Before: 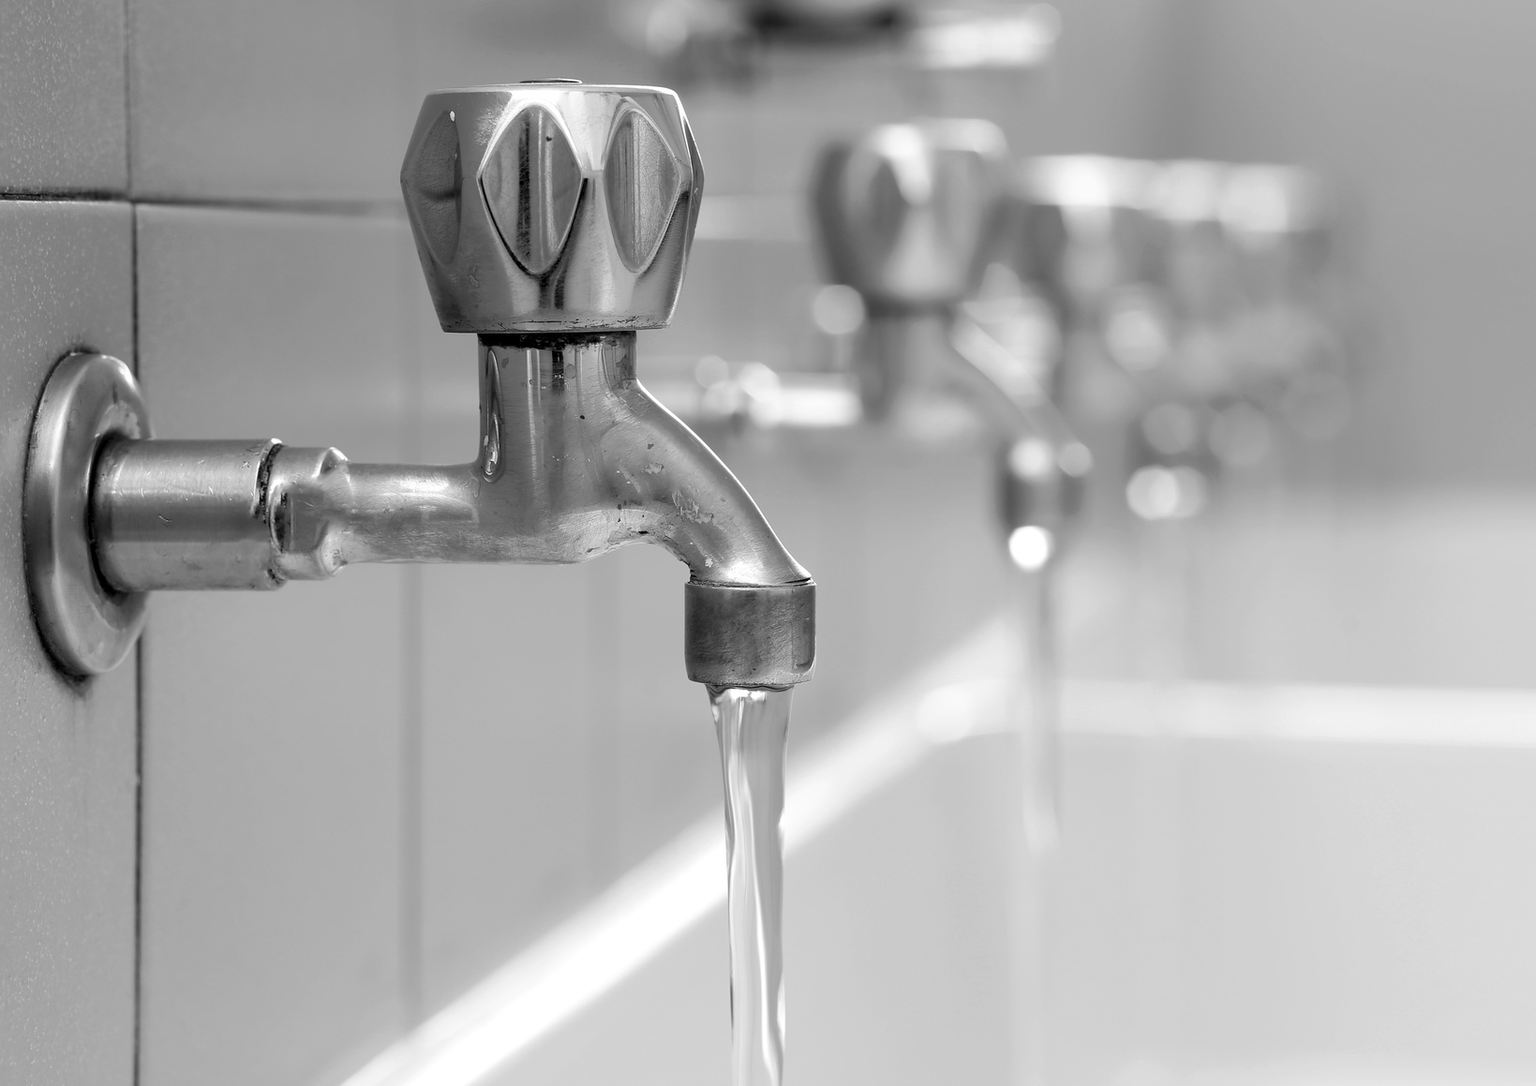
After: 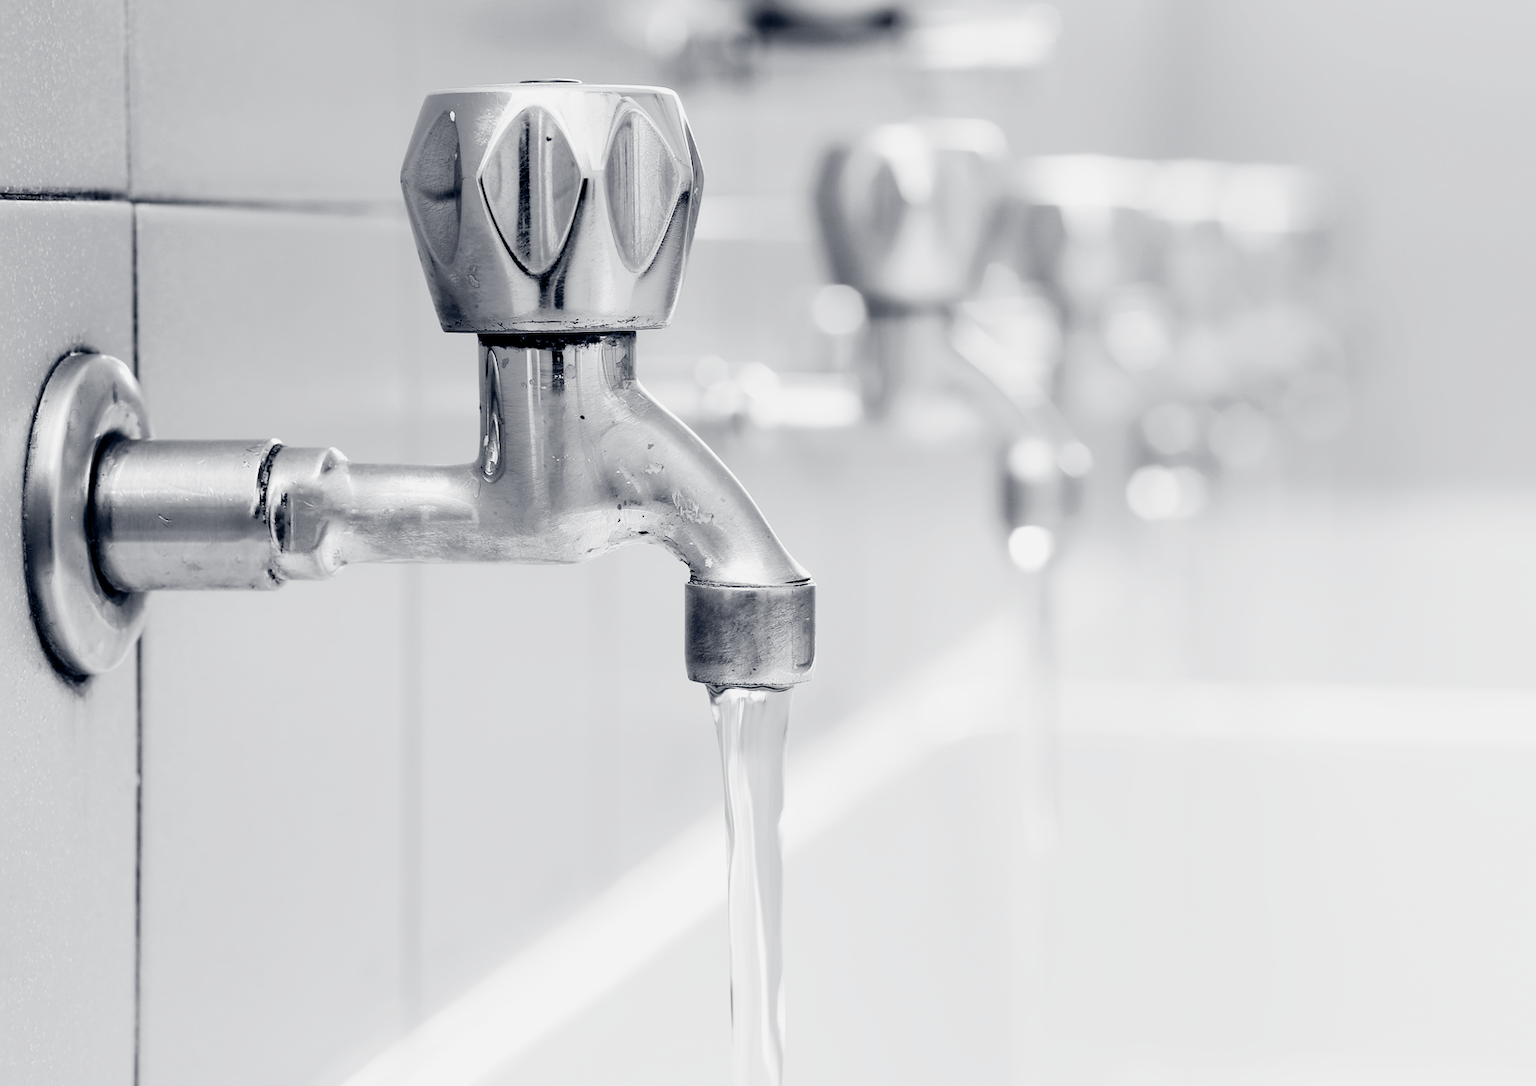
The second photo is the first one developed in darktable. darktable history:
filmic rgb: black relative exposure -7.65 EV, white relative exposure 4.56 EV, threshold 3.04 EV, hardness 3.61, contrast 1.051, enable highlight reconstruction true
exposure: black level correction 0, exposure 0.498 EV, compensate highlight preservation false
tone curve: curves: ch0 [(0, 0) (0.051, 0.027) (0.096, 0.071) (0.219, 0.248) (0.428, 0.52) (0.596, 0.713) (0.727, 0.823) (0.859, 0.924) (1, 1)]; ch1 [(0, 0) (0.1, 0.038) (0.318, 0.221) (0.413, 0.325) (0.454, 0.41) (0.493, 0.478) (0.503, 0.501) (0.516, 0.515) (0.548, 0.575) (0.561, 0.596) (0.594, 0.647) (0.666, 0.701) (1, 1)]; ch2 [(0, 0) (0.453, 0.44) (0.479, 0.476) (0.504, 0.5) (0.52, 0.526) (0.557, 0.585) (0.583, 0.608) (0.824, 0.815) (1, 1)], preserve colors none
contrast brightness saturation: contrast 0.077, saturation 0.196
color balance rgb: global offset › chroma 0.155%, global offset › hue 253.9°, linear chroma grading › shadows -10.41%, linear chroma grading › global chroma 19.93%, perceptual saturation grading › global saturation 0.429%, global vibrance 14.698%
